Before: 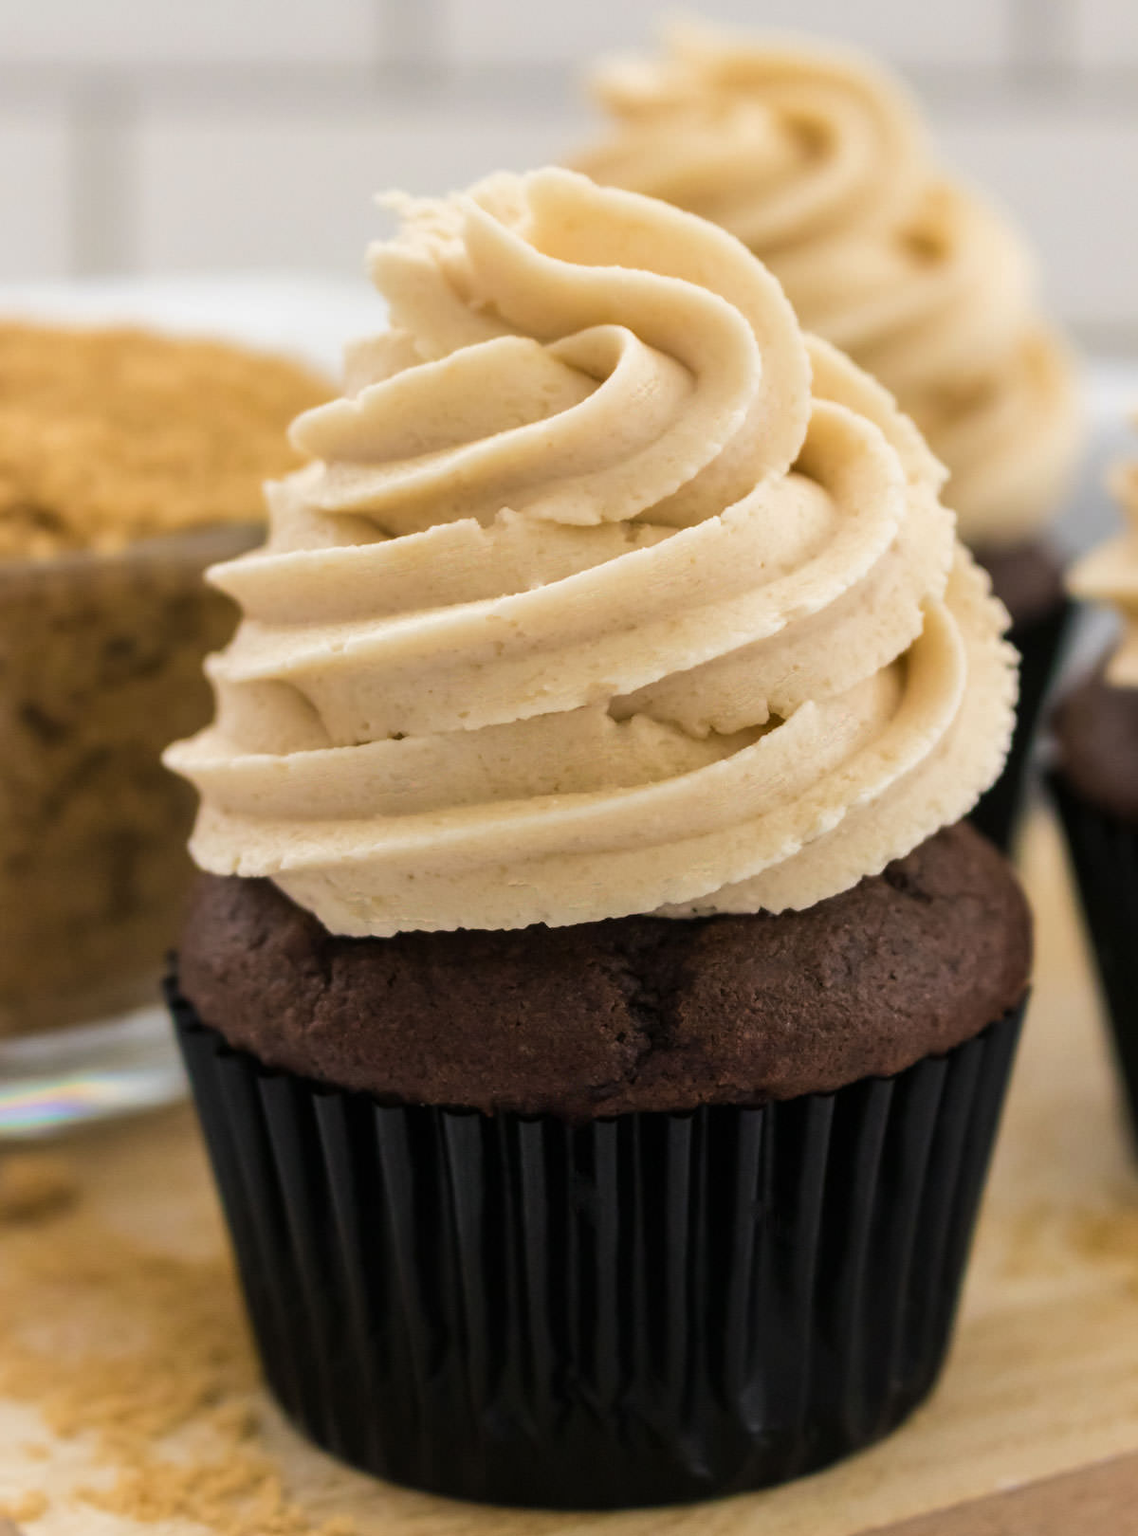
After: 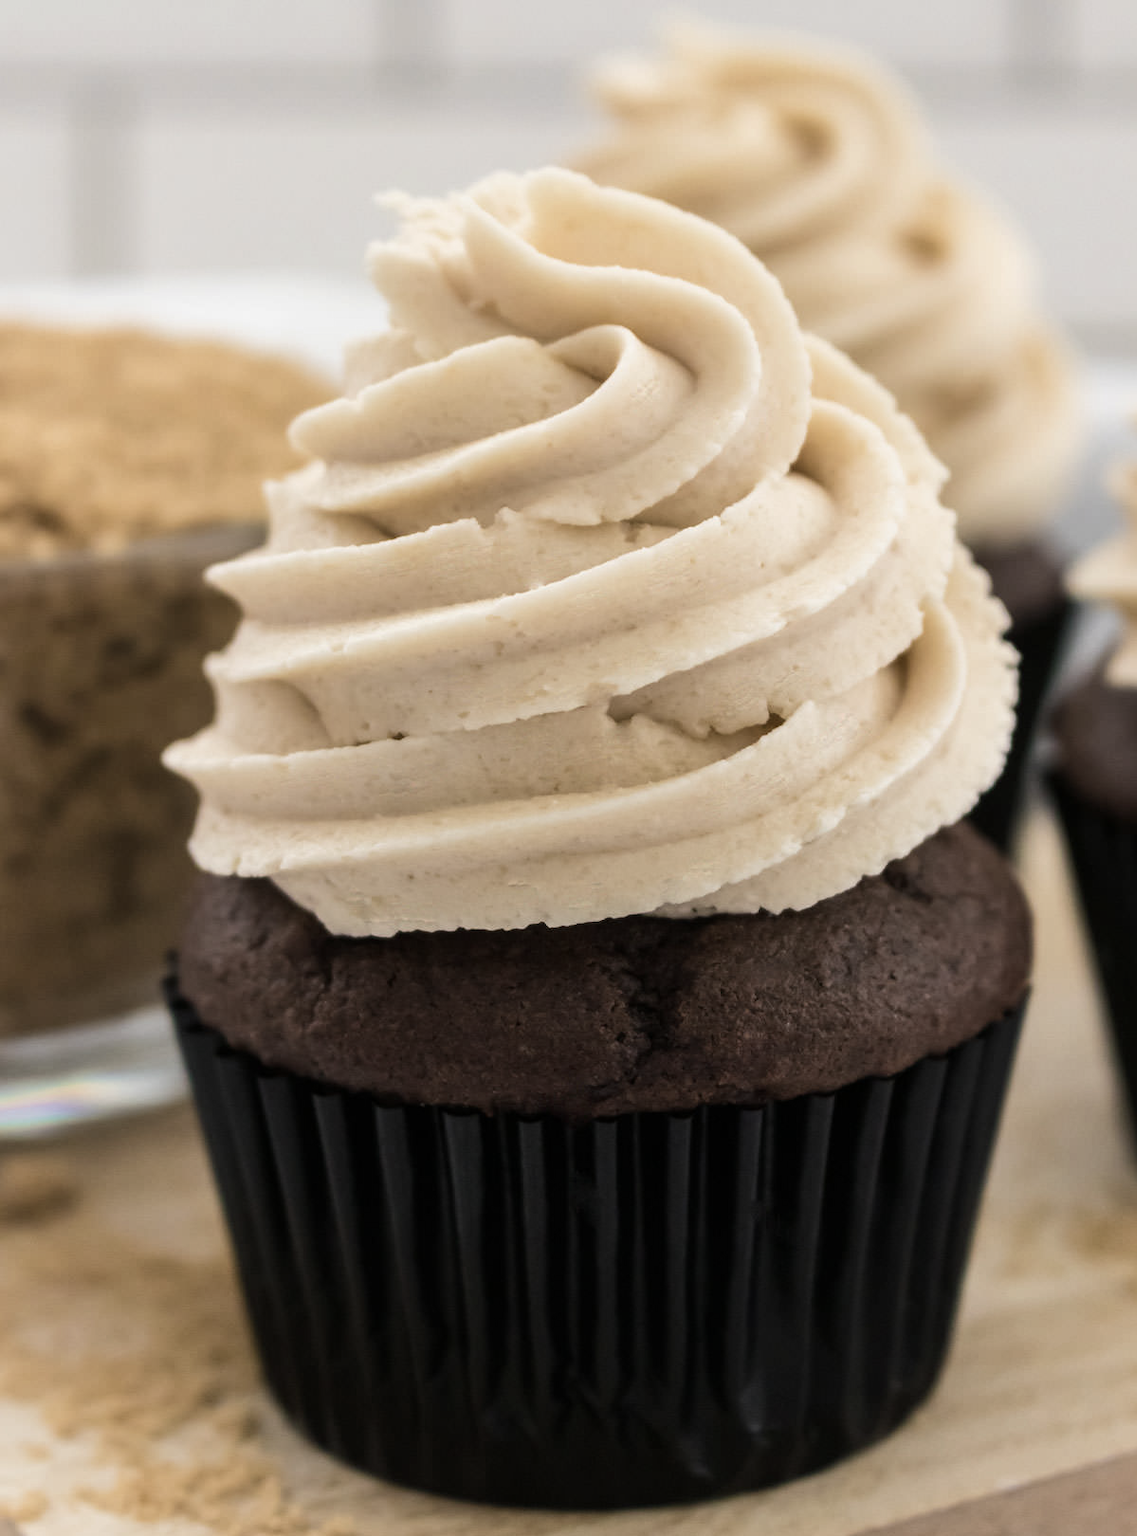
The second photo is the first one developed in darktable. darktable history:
contrast brightness saturation: contrast 0.099, saturation -0.37
